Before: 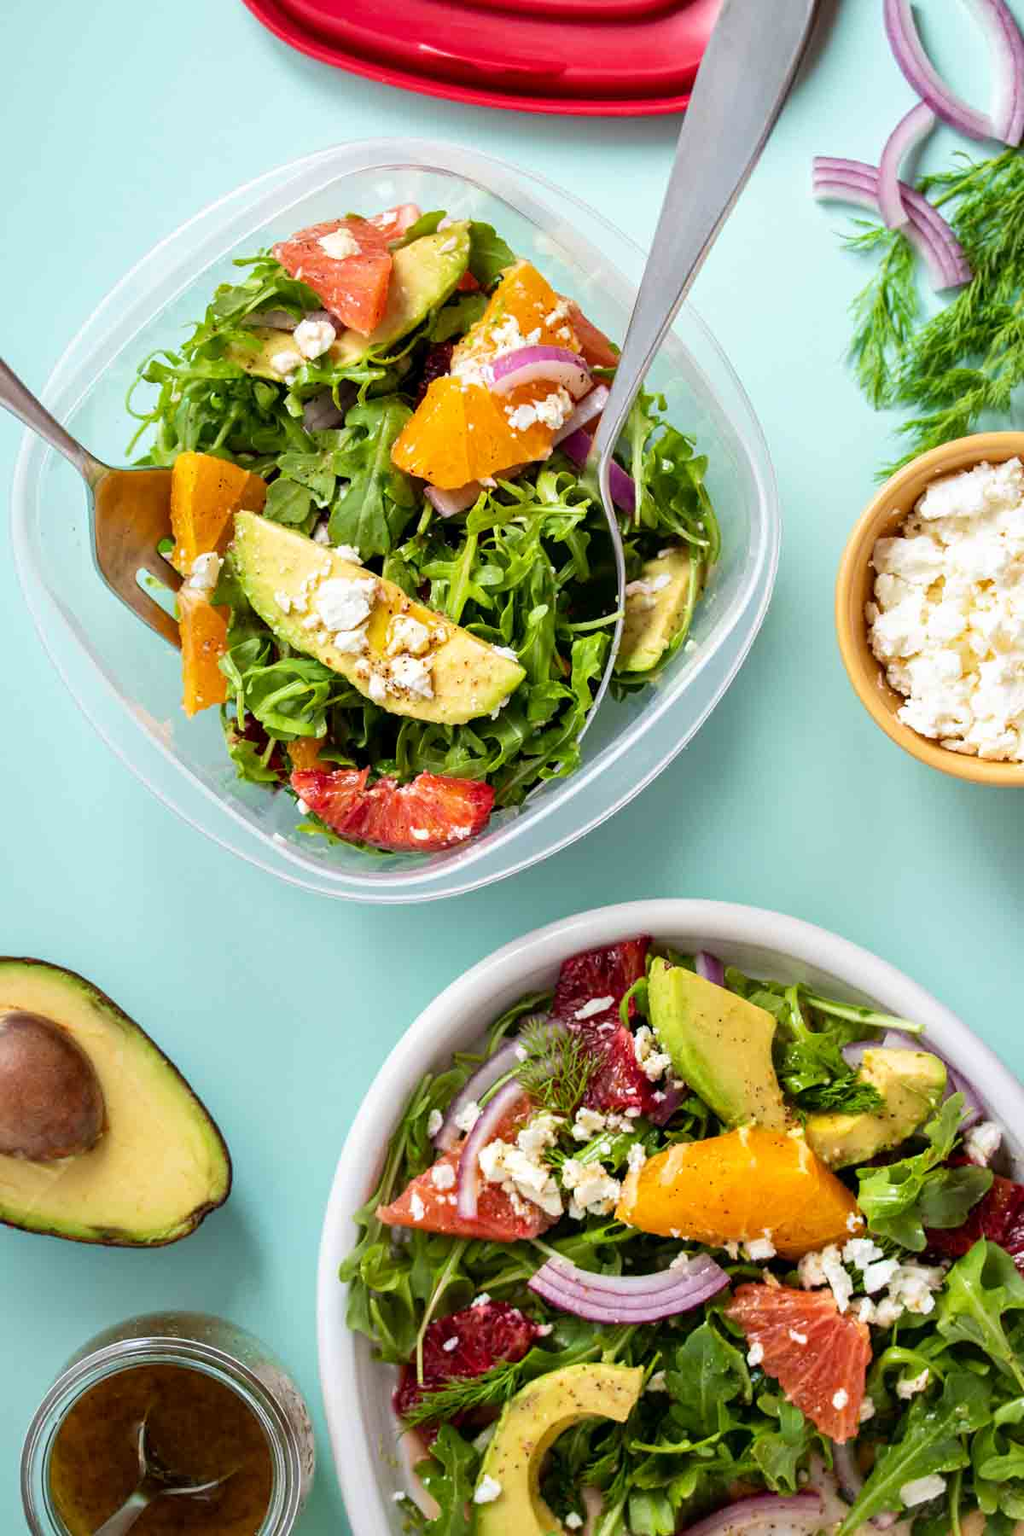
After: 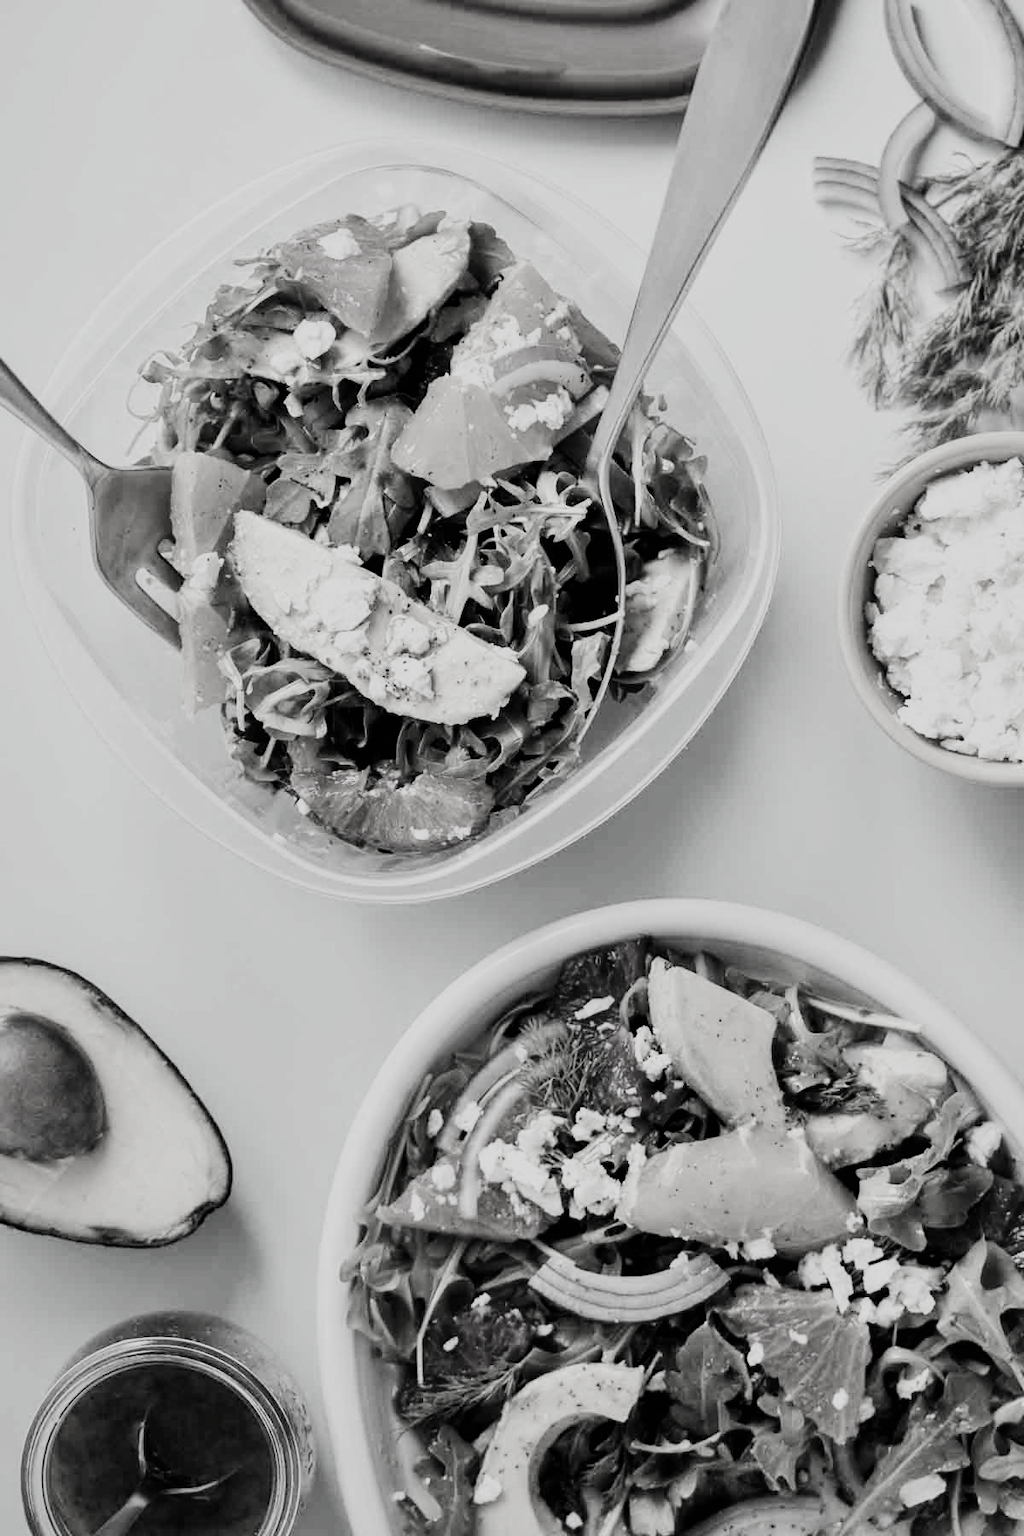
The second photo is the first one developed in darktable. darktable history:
contrast brightness saturation: saturation -0.983
contrast equalizer: octaves 7, y [[0.514, 0.573, 0.581, 0.508, 0.5, 0.5], [0.5 ×6], [0.5 ×6], [0 ×6], [0 ×6]], mix 0.284
filmic rgb: black relative exposure -7.49 EV, white relative exposure 4.99 EV, hardness 3.31, contrast 1.296, color science v5 (2021), contrast in shadows safe, contrast in highlights safe
